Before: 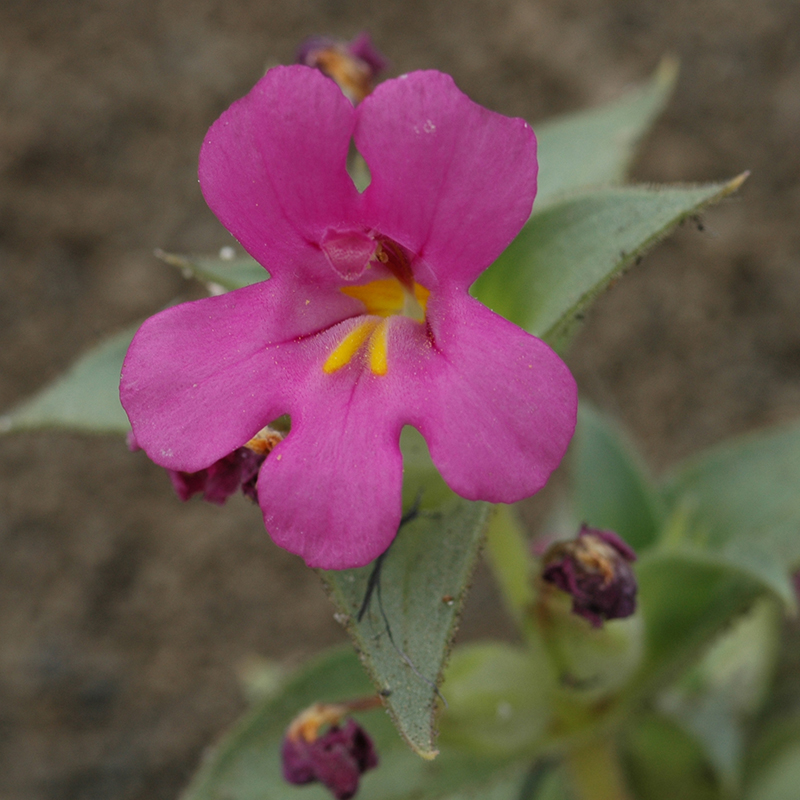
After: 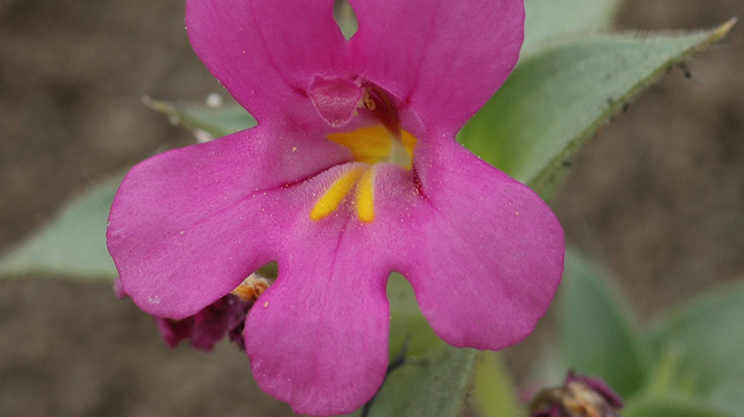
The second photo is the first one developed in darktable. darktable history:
shadows and highlights: shadows -12.5, white point adjustment 4, highlights 28.33
crop: left 1.744%, top 19.225%, right 5.069%, bottom 28.357%
